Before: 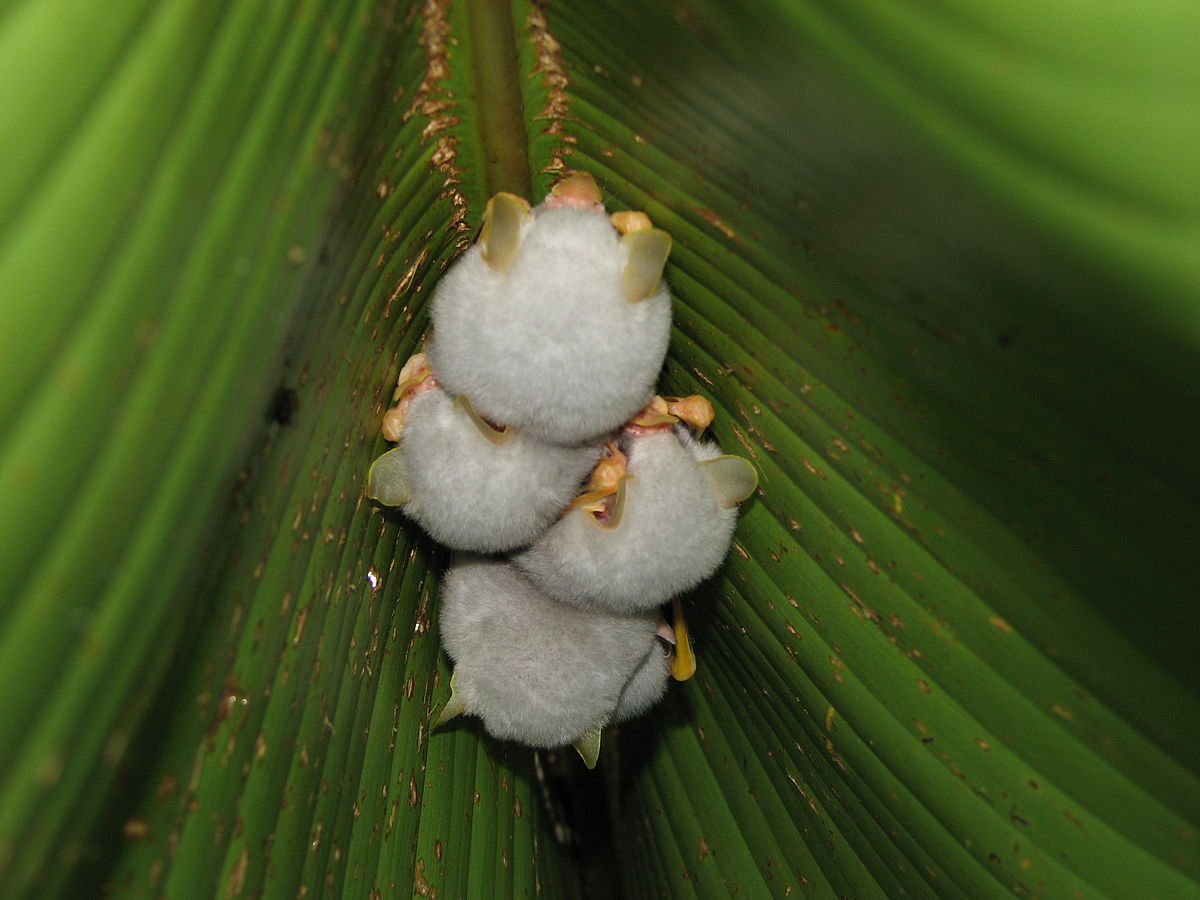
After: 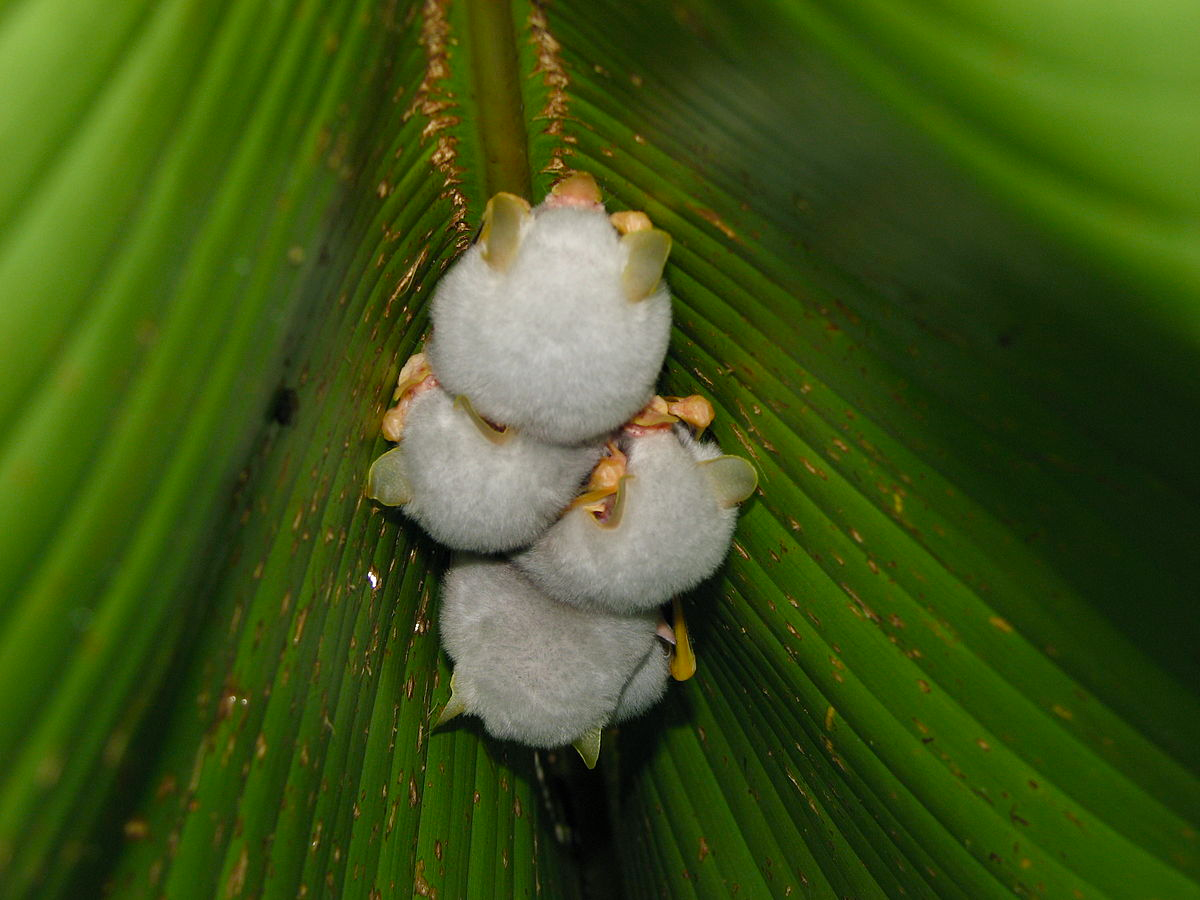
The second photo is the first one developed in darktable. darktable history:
color balance rgb: shadows lift › chroma 2.015%, shadows lift › hue 219.83°, perceptual saturation grading › global saturation 0.807%, perceptual saturation grading › highlights -15.785%, perceptual saturation grading › shadows 25.005%, global vibrance 20%
